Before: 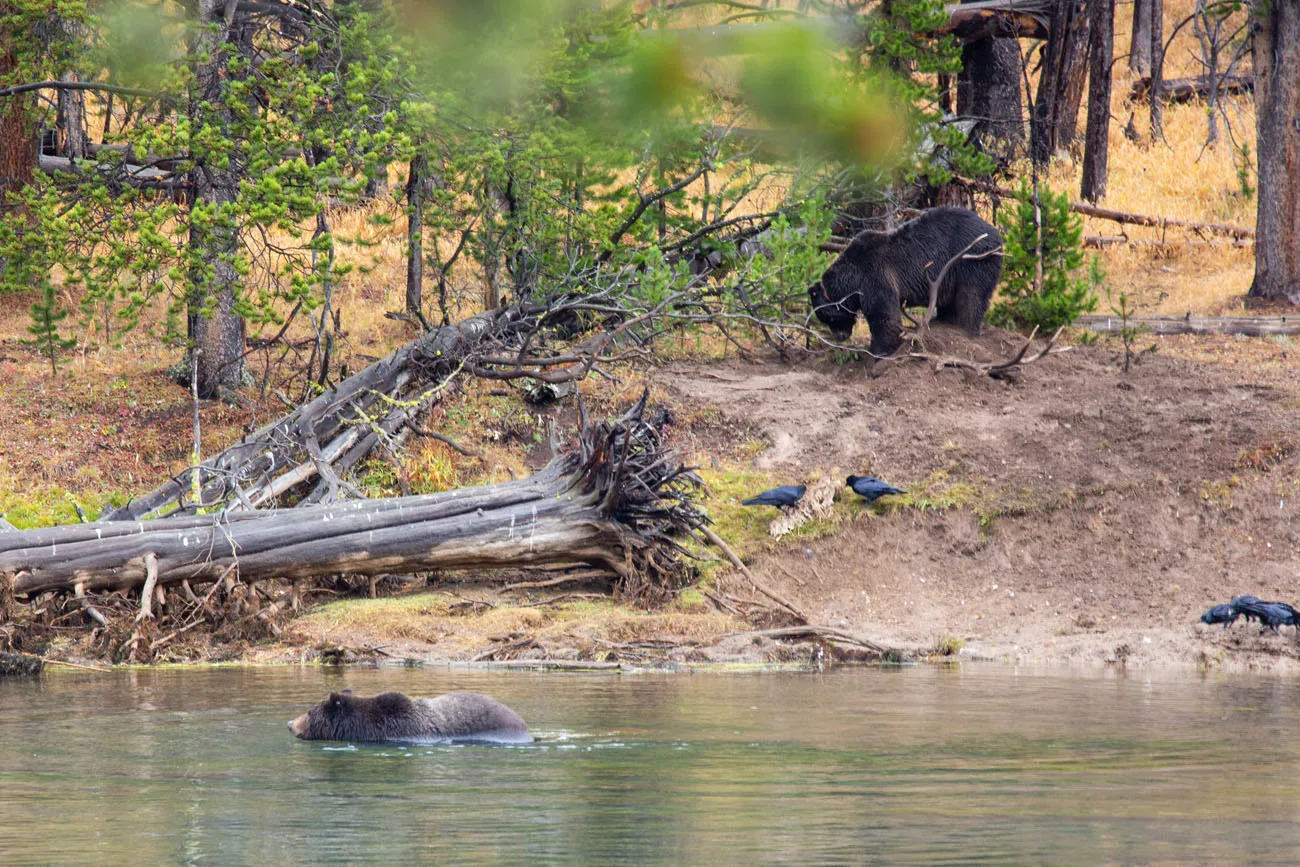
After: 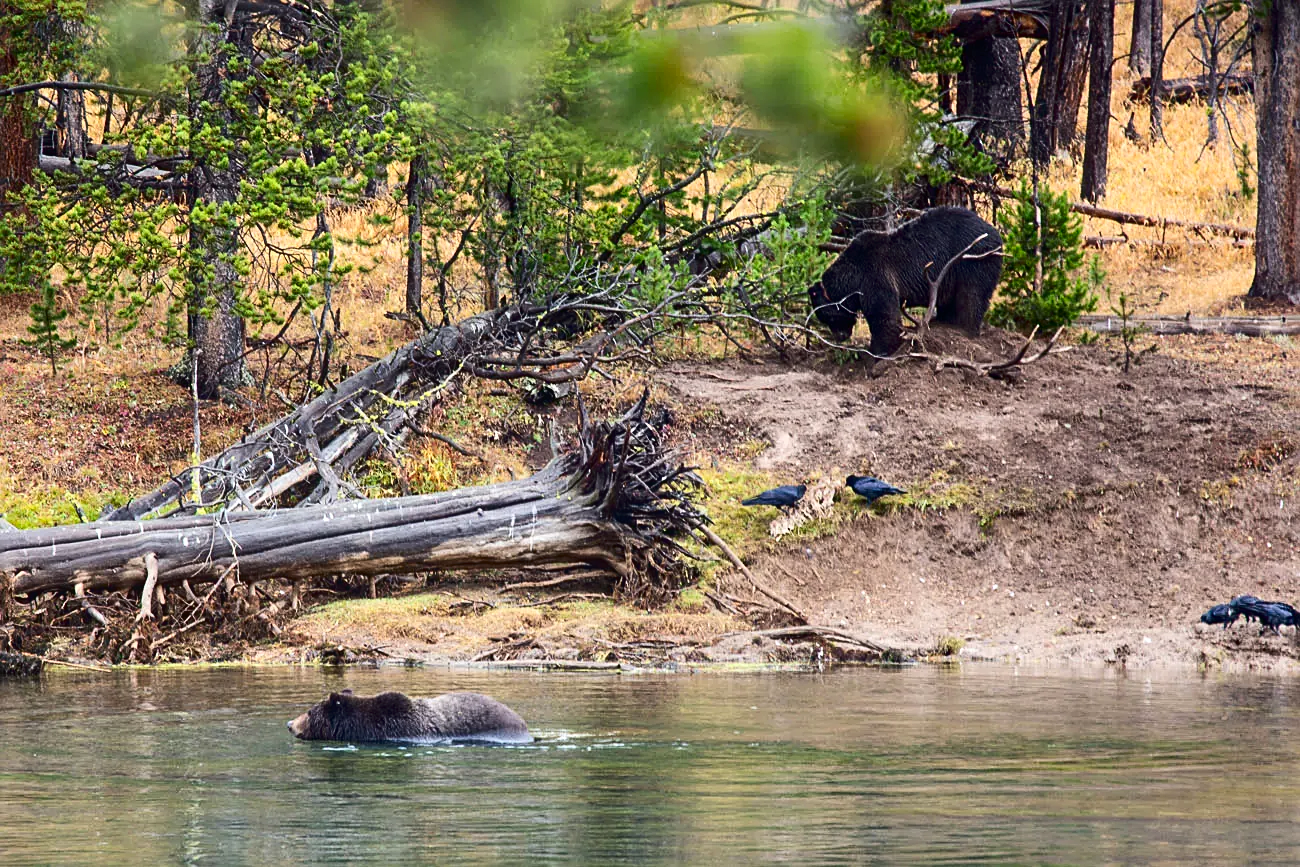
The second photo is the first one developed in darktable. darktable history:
sharpen: on, module defaults
shadows and highlights: shadows 29.32, highlights -29.32, low approximation 0.01, soften with gaussian
contrast brightness saturation: contrast 0.2, brightness -0.11, saturation 0.1
bloom: size 15%, threshold 97%, strength 7%
